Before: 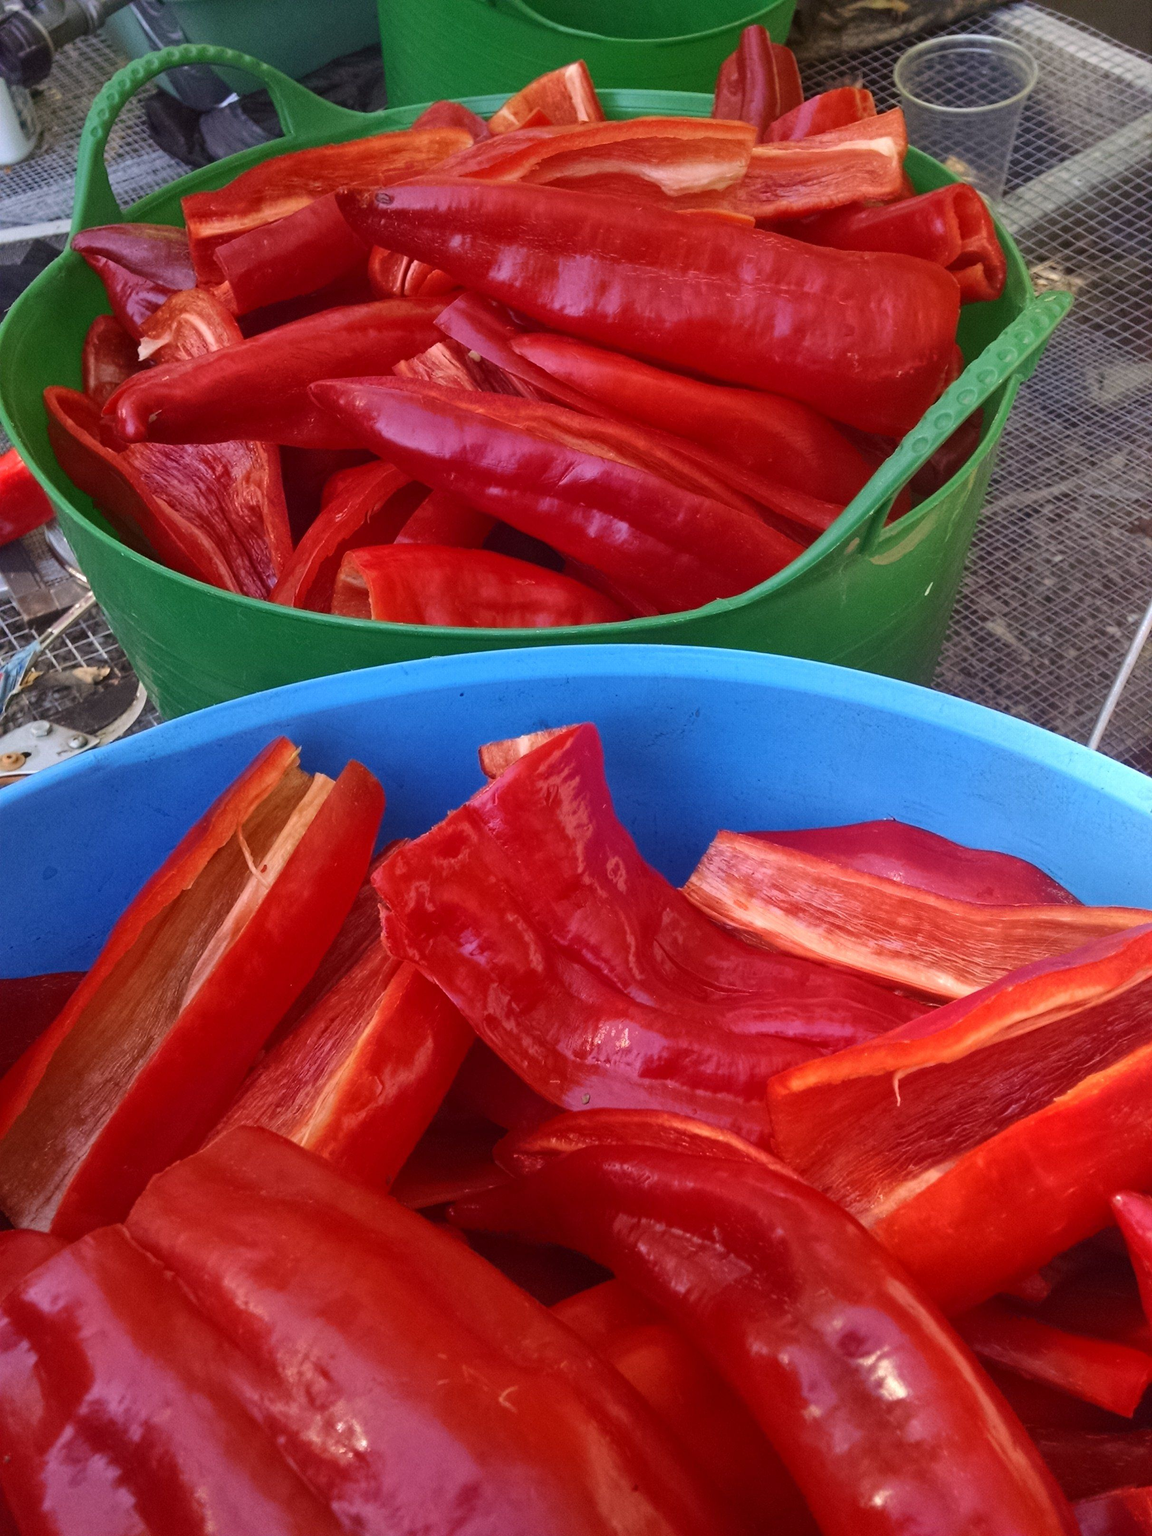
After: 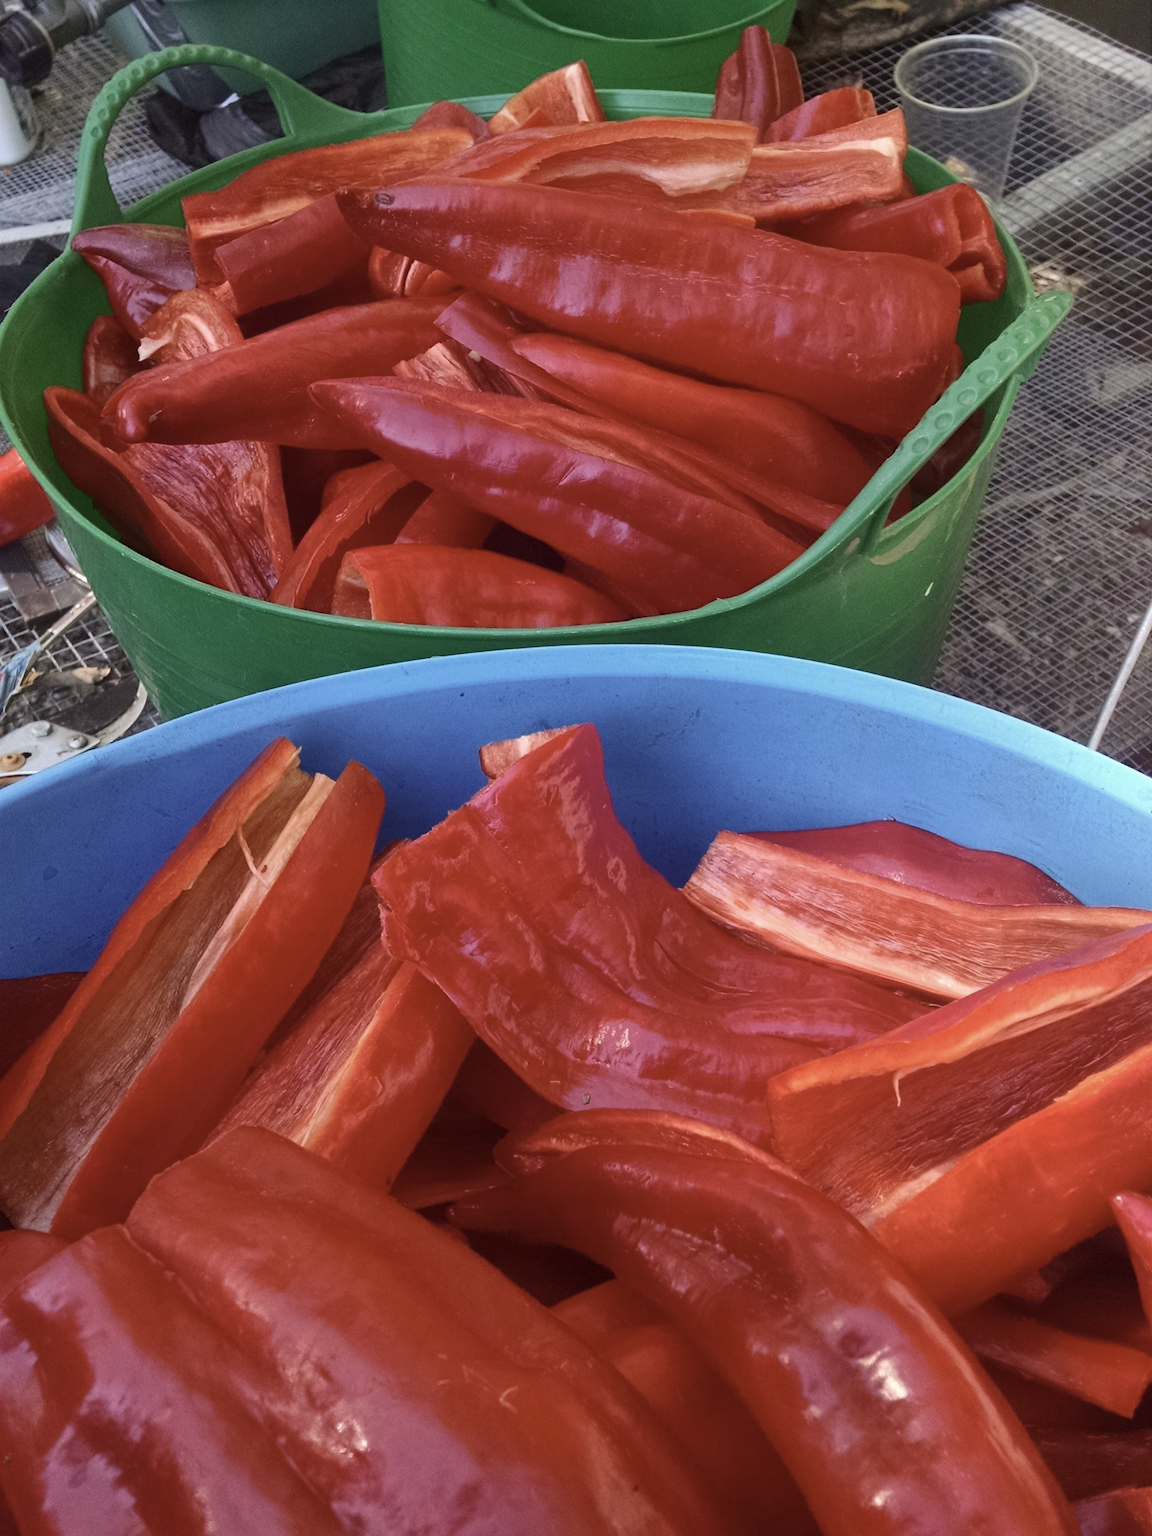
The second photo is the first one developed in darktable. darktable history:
contrast brightness saturation: contrast 0.1, saturation -0.3
